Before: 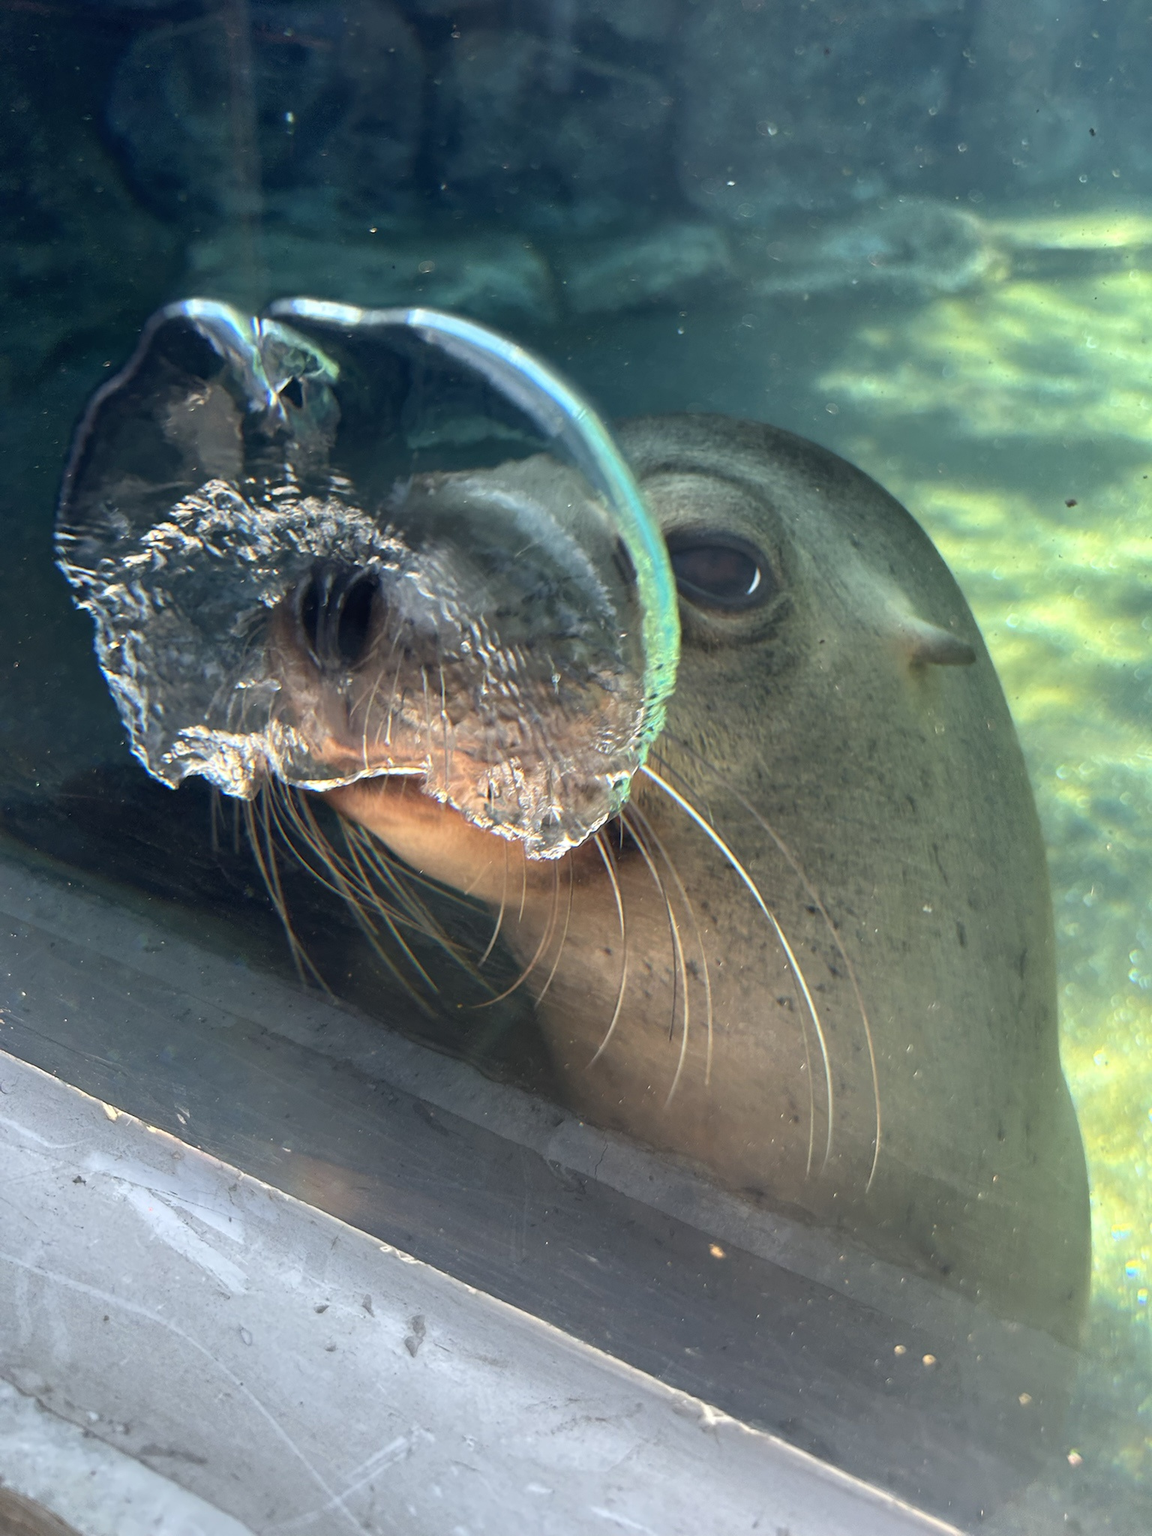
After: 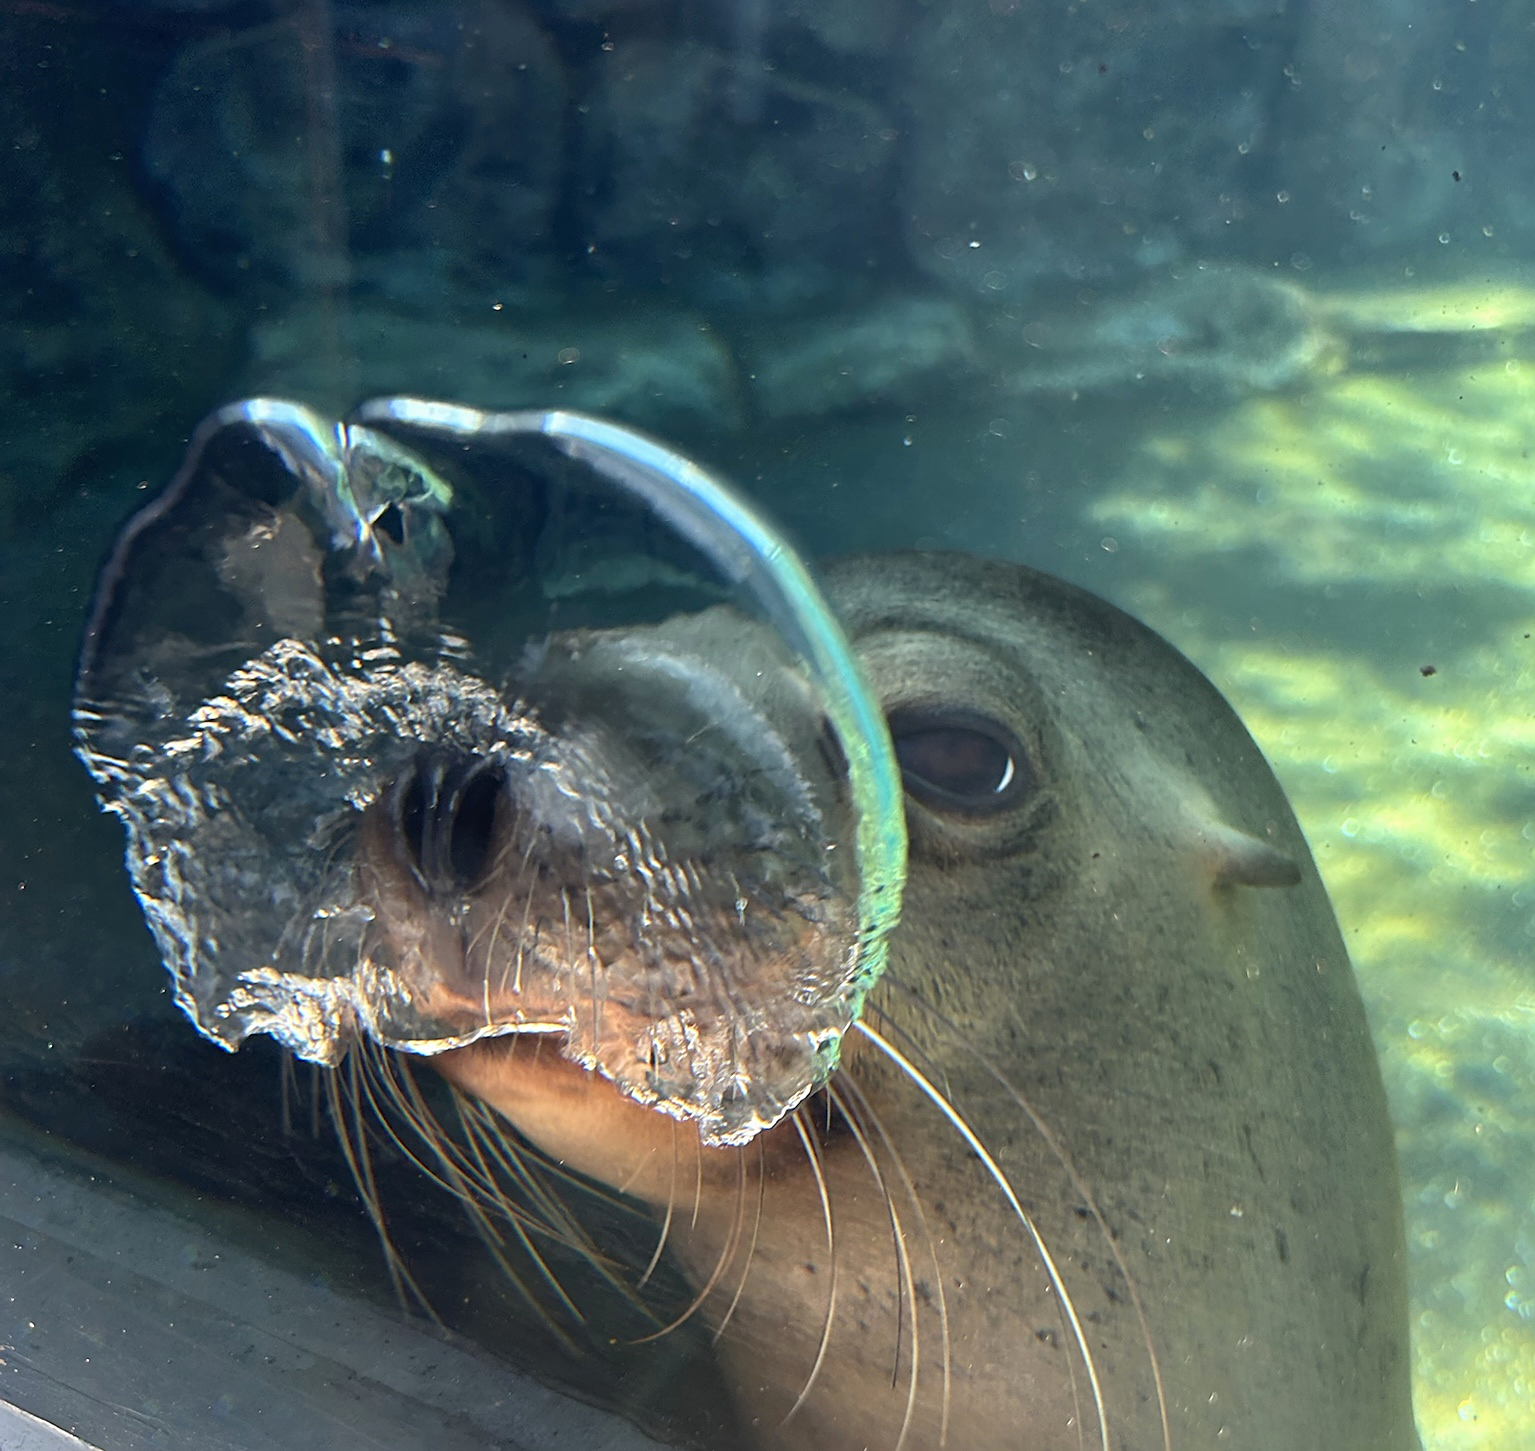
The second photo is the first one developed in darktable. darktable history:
contrast brightness saturation: contrast -0.018, brightness -0.012, saturation 0.041
sharpen: on, module defaults
crop: right 0%, bottom 29.148%
